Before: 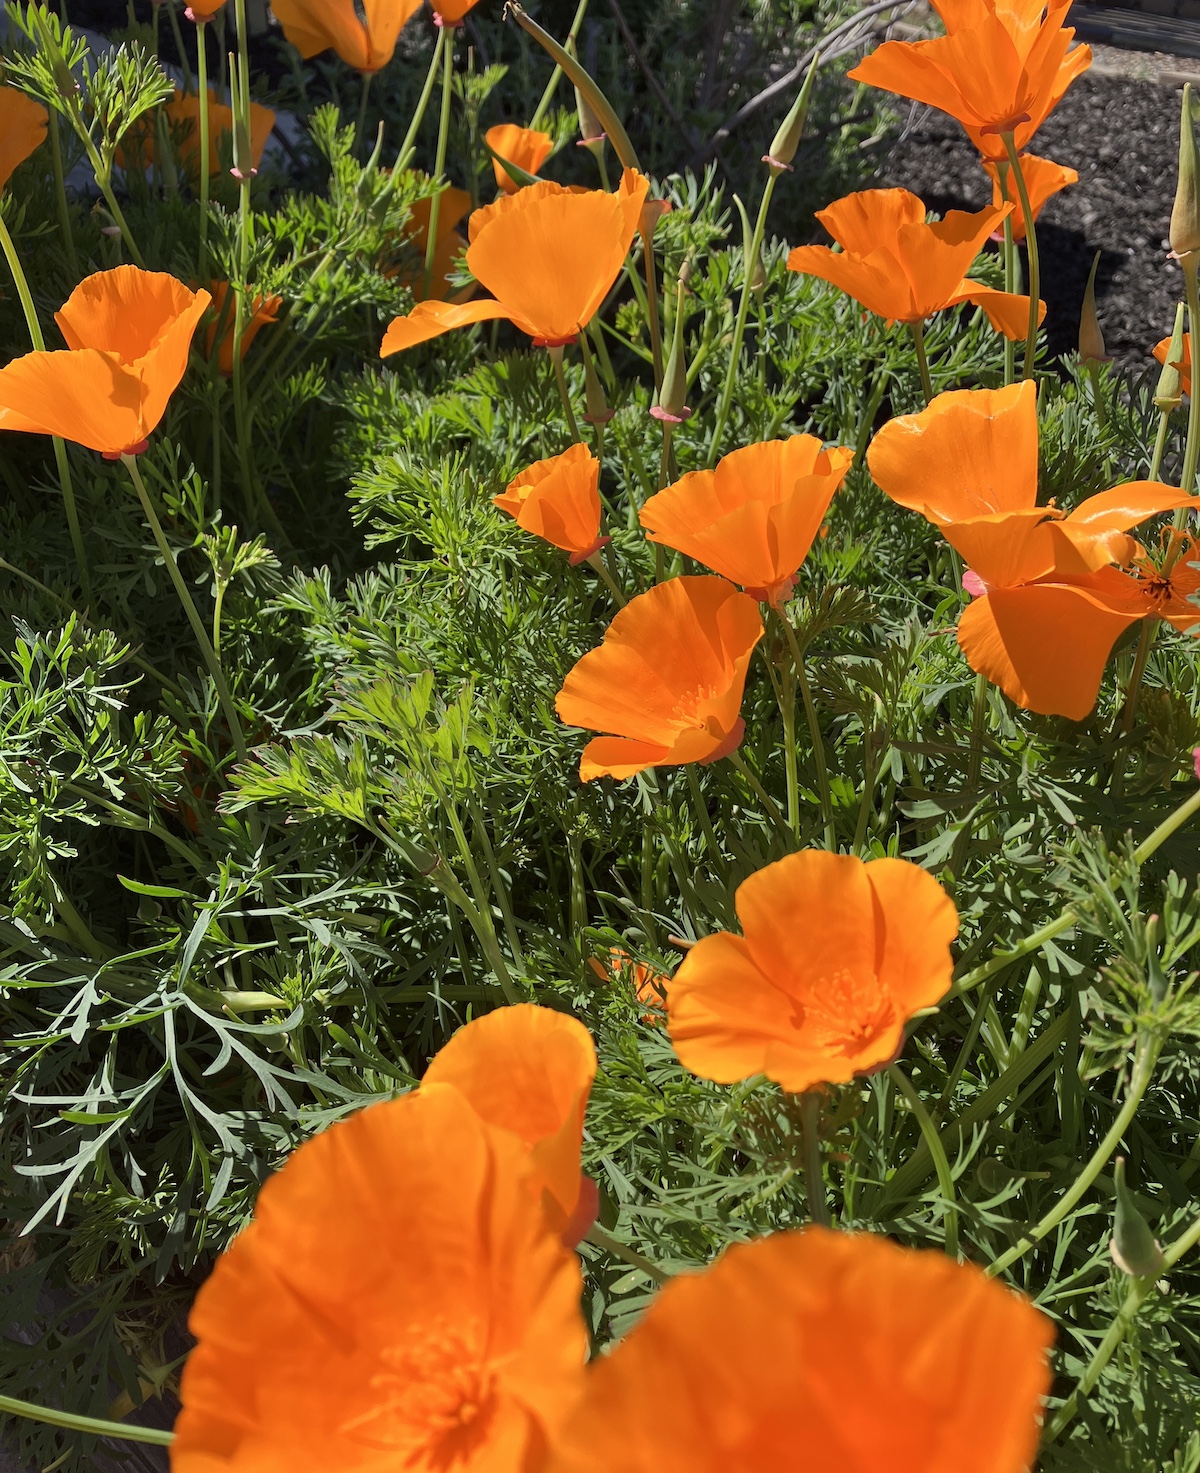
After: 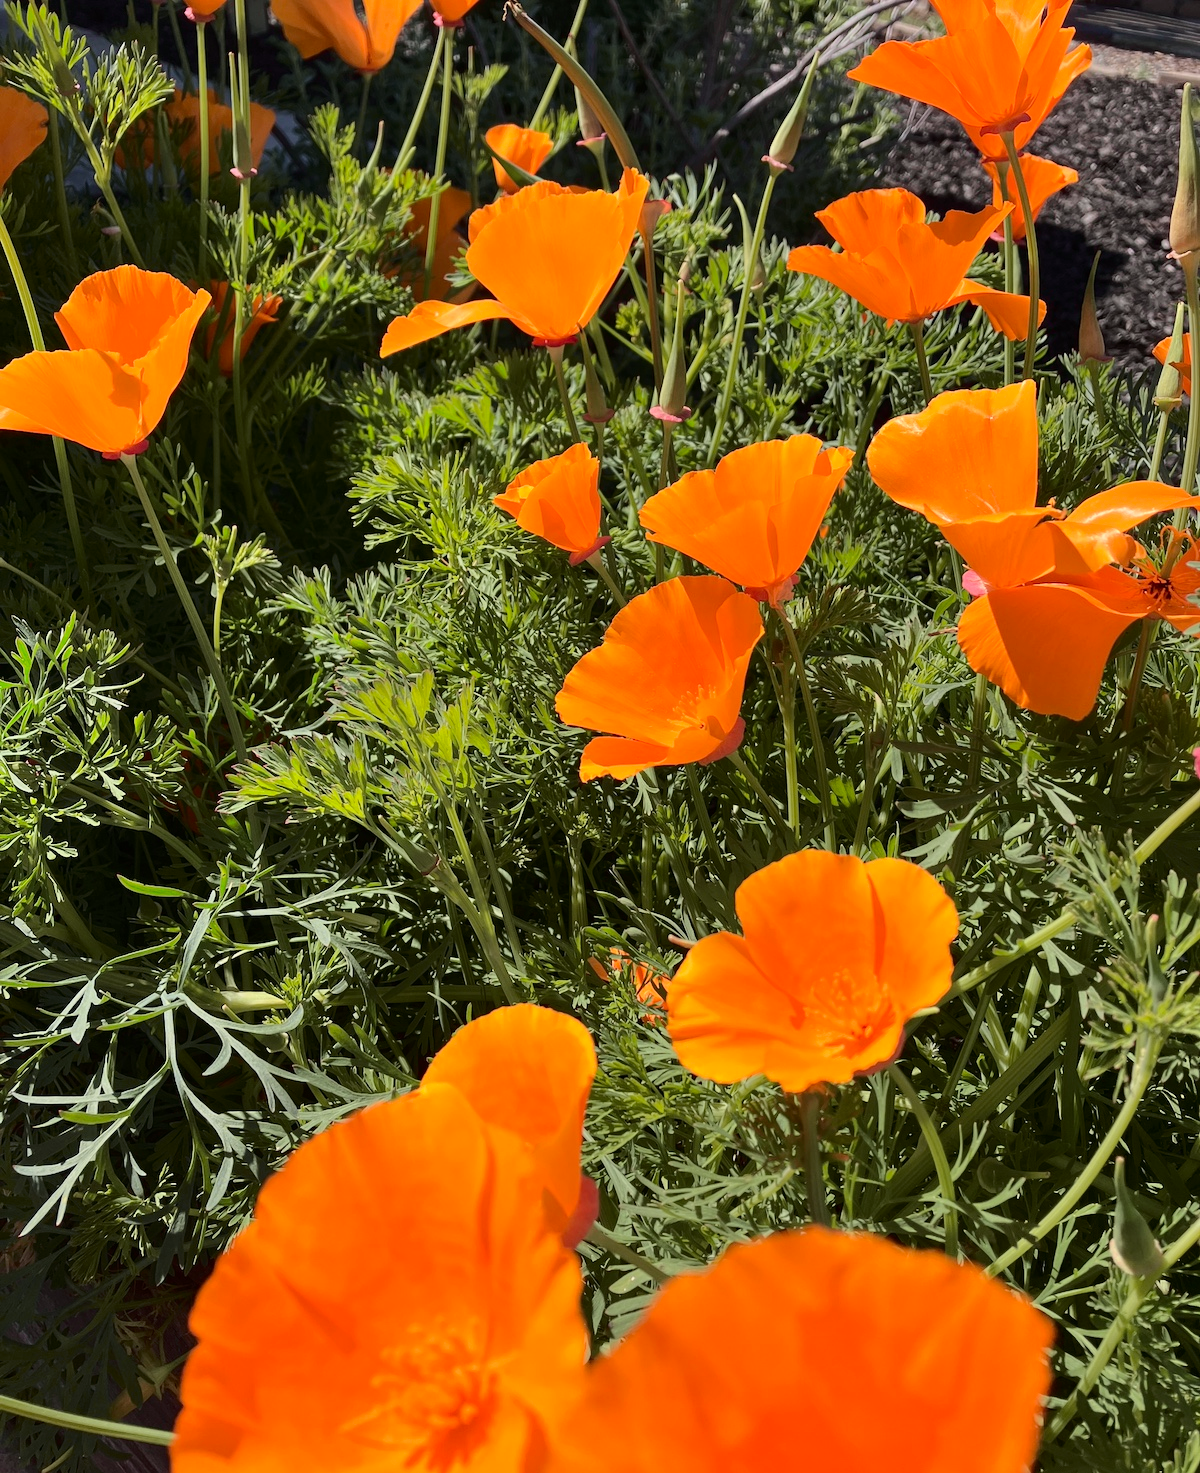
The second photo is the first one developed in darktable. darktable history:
tone curve: curves: ch0 [(0, 0) (0.105, 0.068) (0.181, 0.14) (0.28, 0.259) (0.384, 0.404) (0.485, 0.531) (0.638, 0.681) (0.87, 0.883) (1, 0.977)]; ch1 [(0, 0) (0.161, 0.092) (0.35, 0.33) (0.379, 0.401) (0.456, 0.469) (0.501, 0.499) (0.516, 0.524) (0.562, 0.569) (0.635, 0.646) (1, 1)]; ch2 [(0, 0) (0.371, 0.362) (0.437, 0.437) (0.5, 0.5) (0.53, 0.524) (0.56, 0.561) (0.622, 0.606) (1, 1)], color space Lab, independent channels, preserve colors none
